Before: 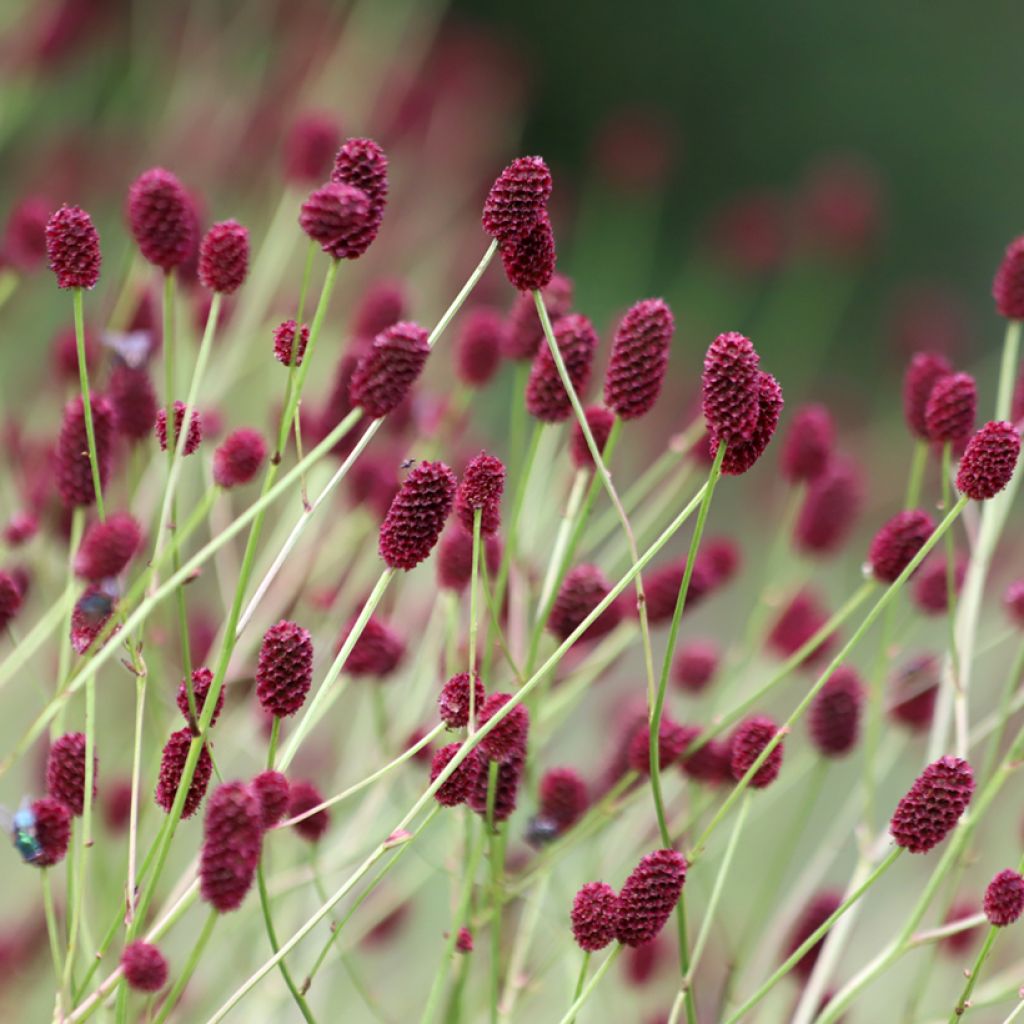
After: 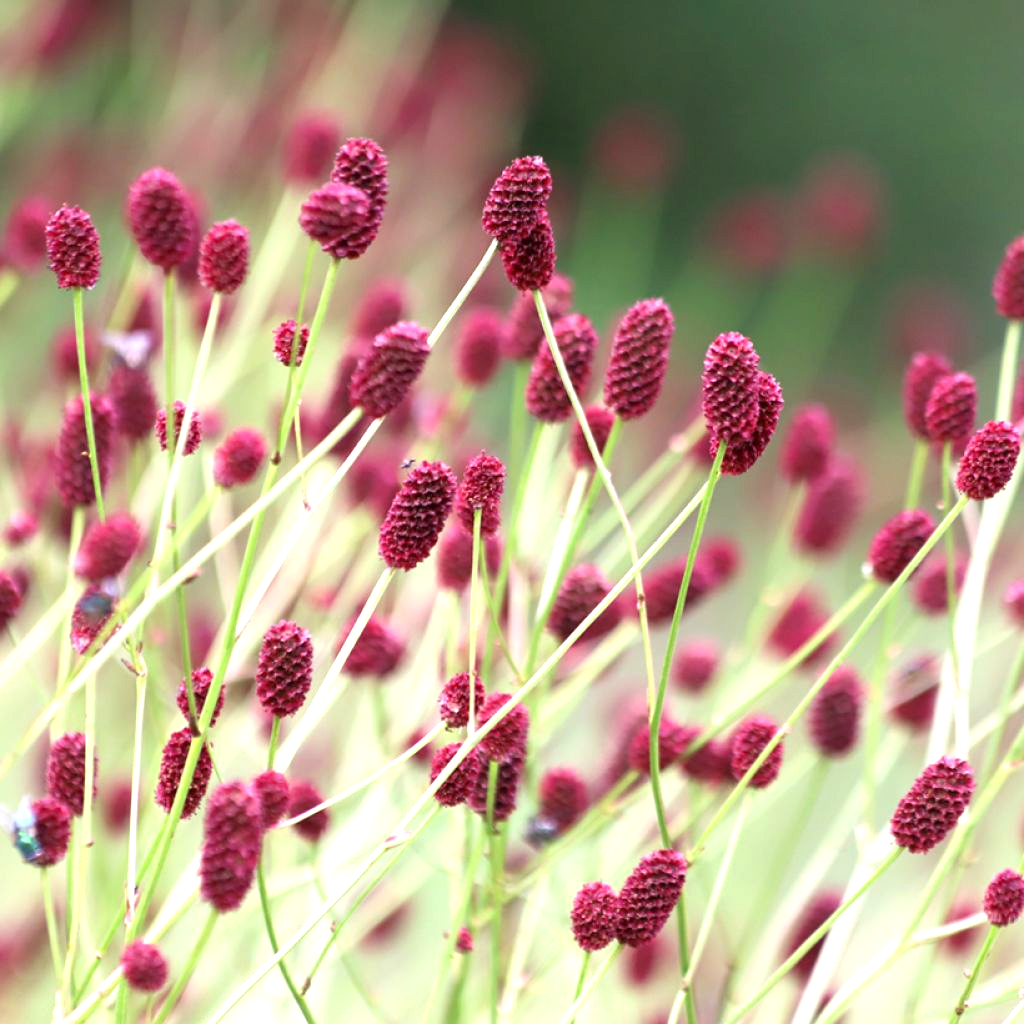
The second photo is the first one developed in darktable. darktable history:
exposure: exposure 0.995 EV, compensate exposure bias true, compensate highlight preservation false
